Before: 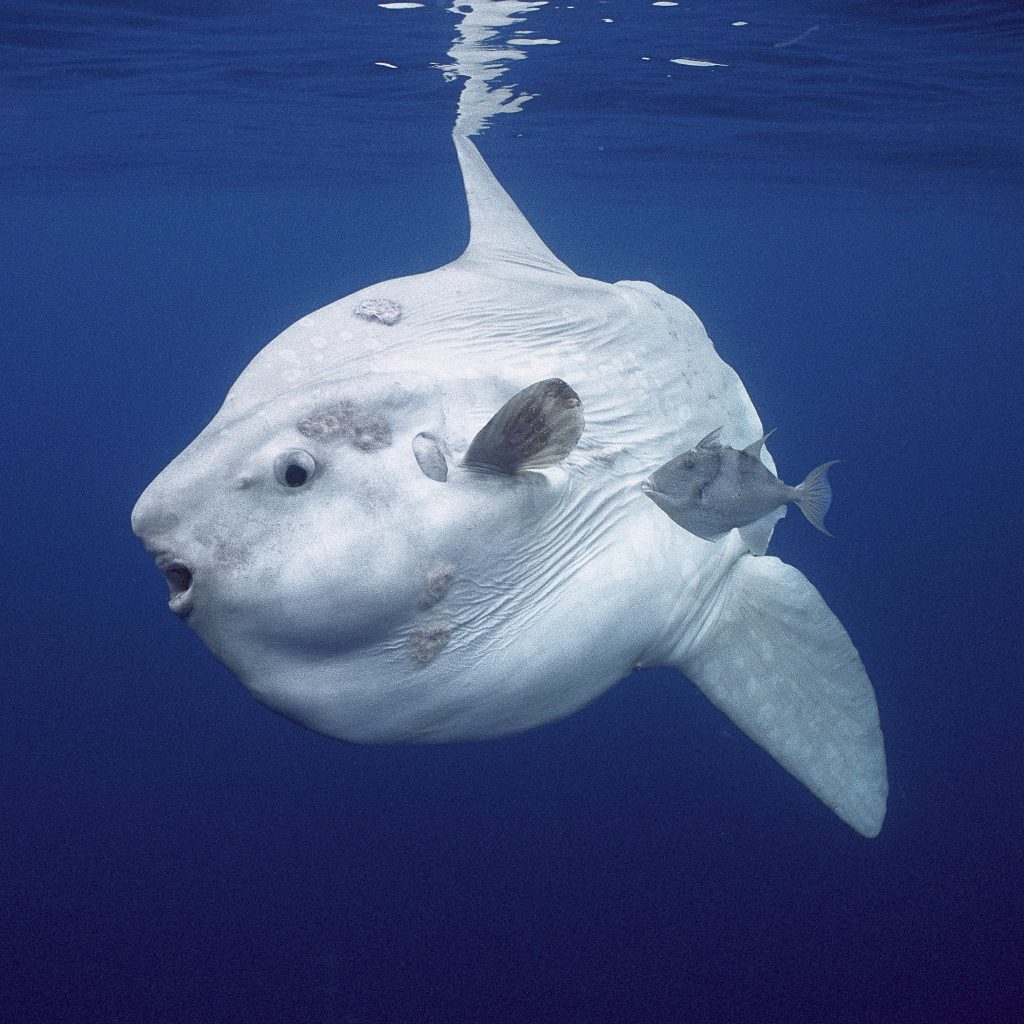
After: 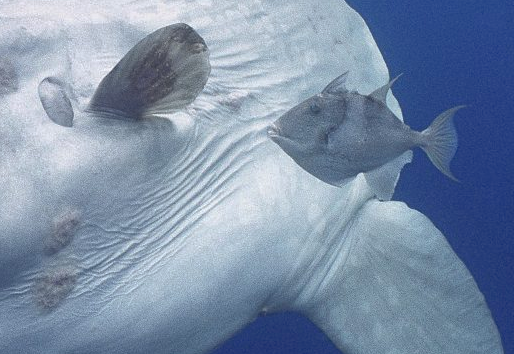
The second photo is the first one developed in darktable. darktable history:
white balance: emerald 1
shadows and highlights: on, module defaults
crop: left 36.607%, top 34.735%, right 13.146%, bottom 30.611%
base curve: curves: ch0 [(0, 0) (0.297, 0.298) (1, 1)], preserve colors none
